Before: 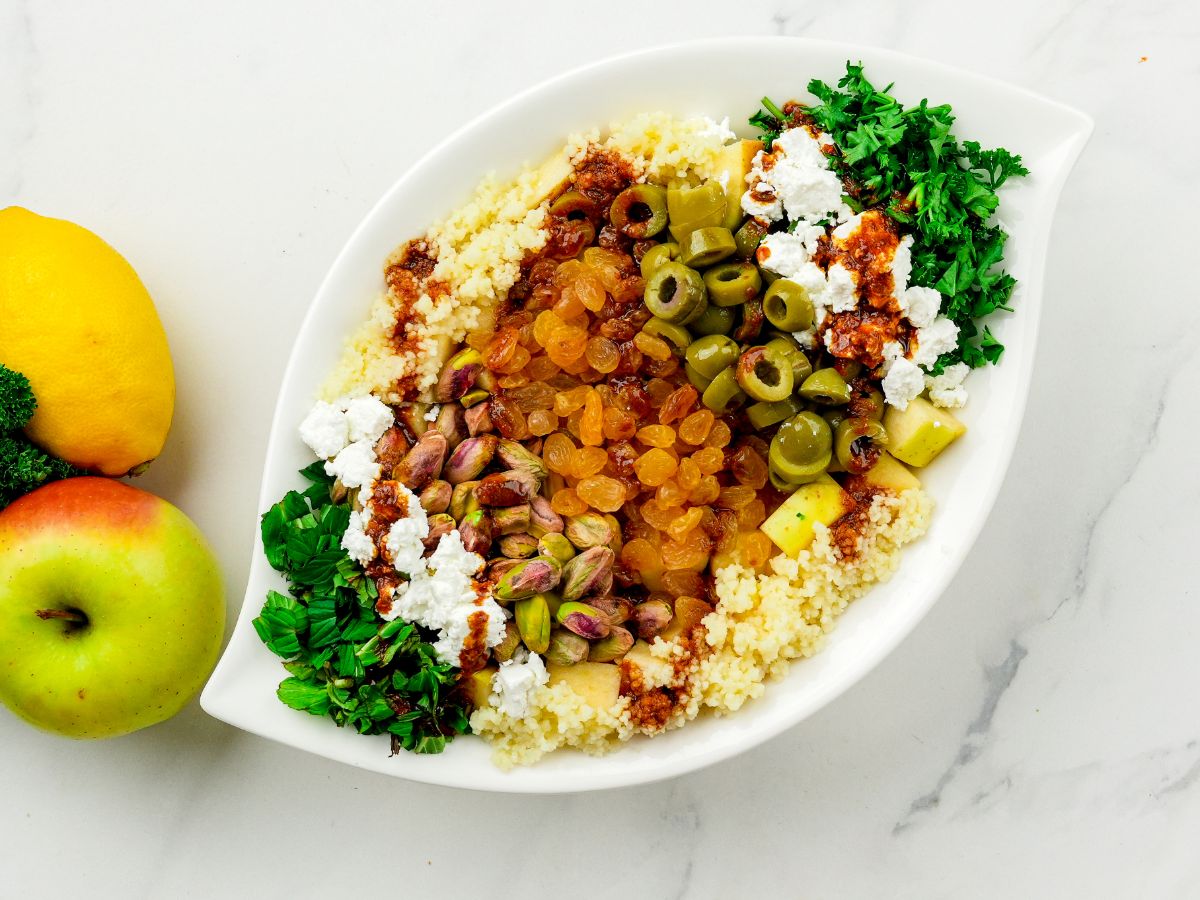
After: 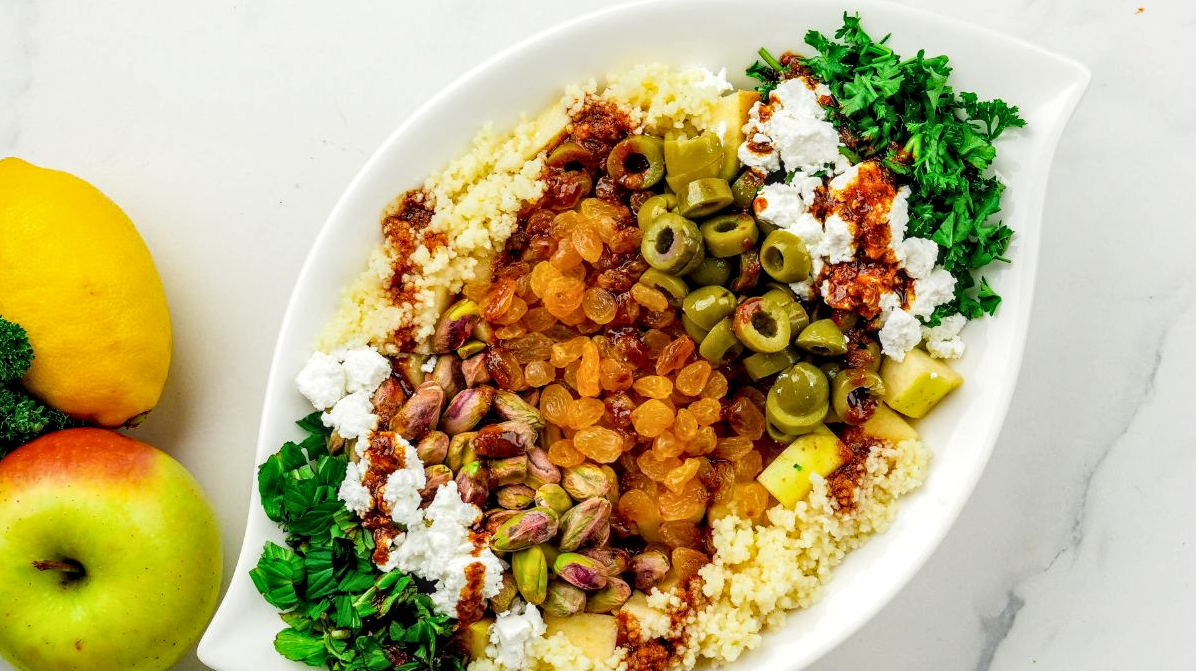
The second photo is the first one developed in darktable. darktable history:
local contrast: detail 130%
crop: left 0.314%, top 5.476%, bottom 19.897%
